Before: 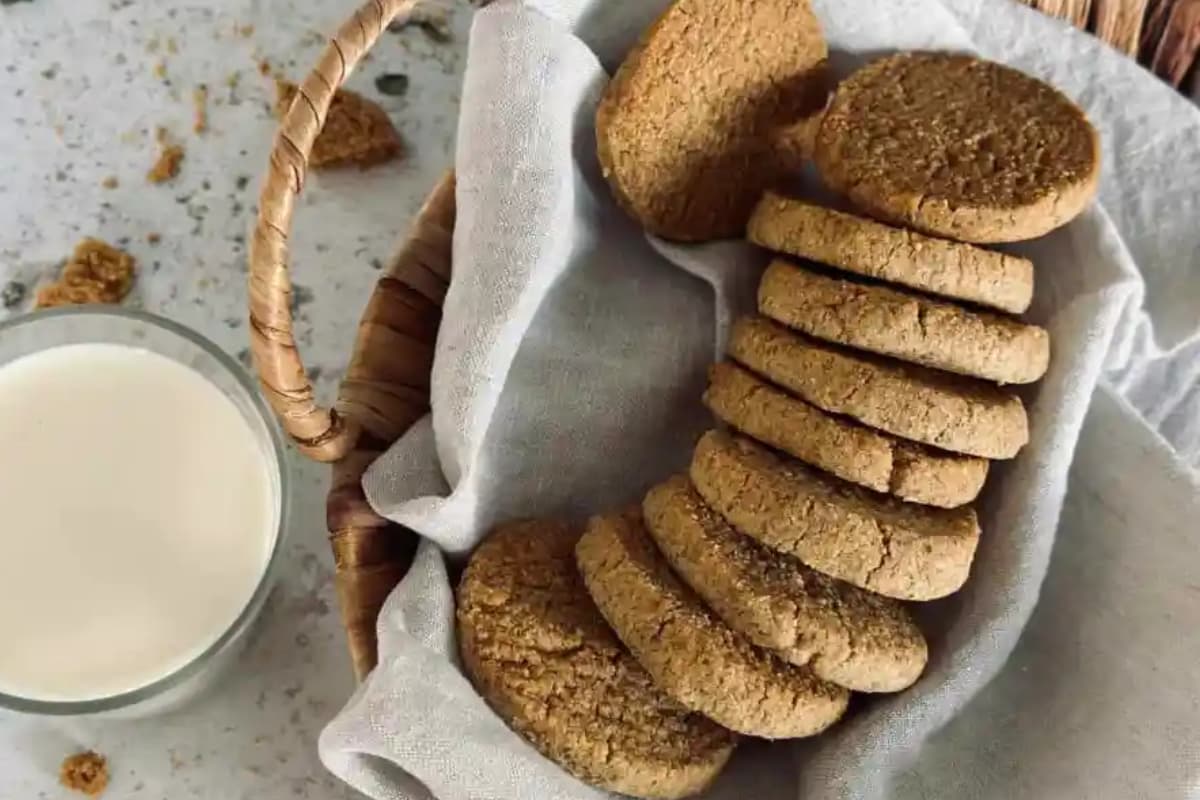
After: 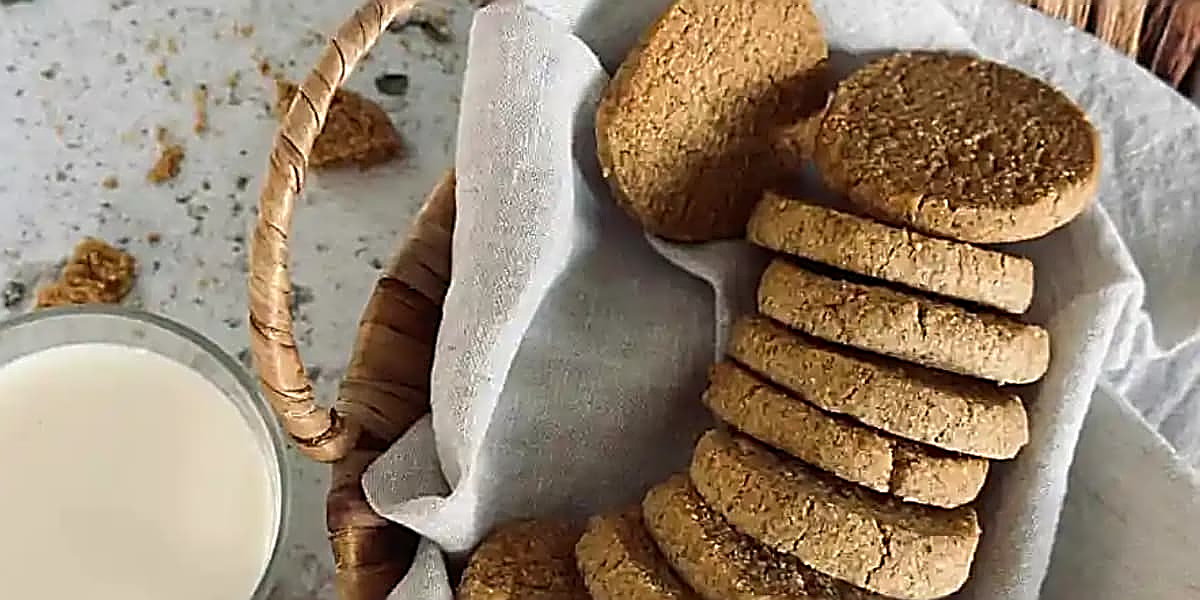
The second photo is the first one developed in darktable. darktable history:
sharpen: amount 1.996
crop: bottom 24.988%
